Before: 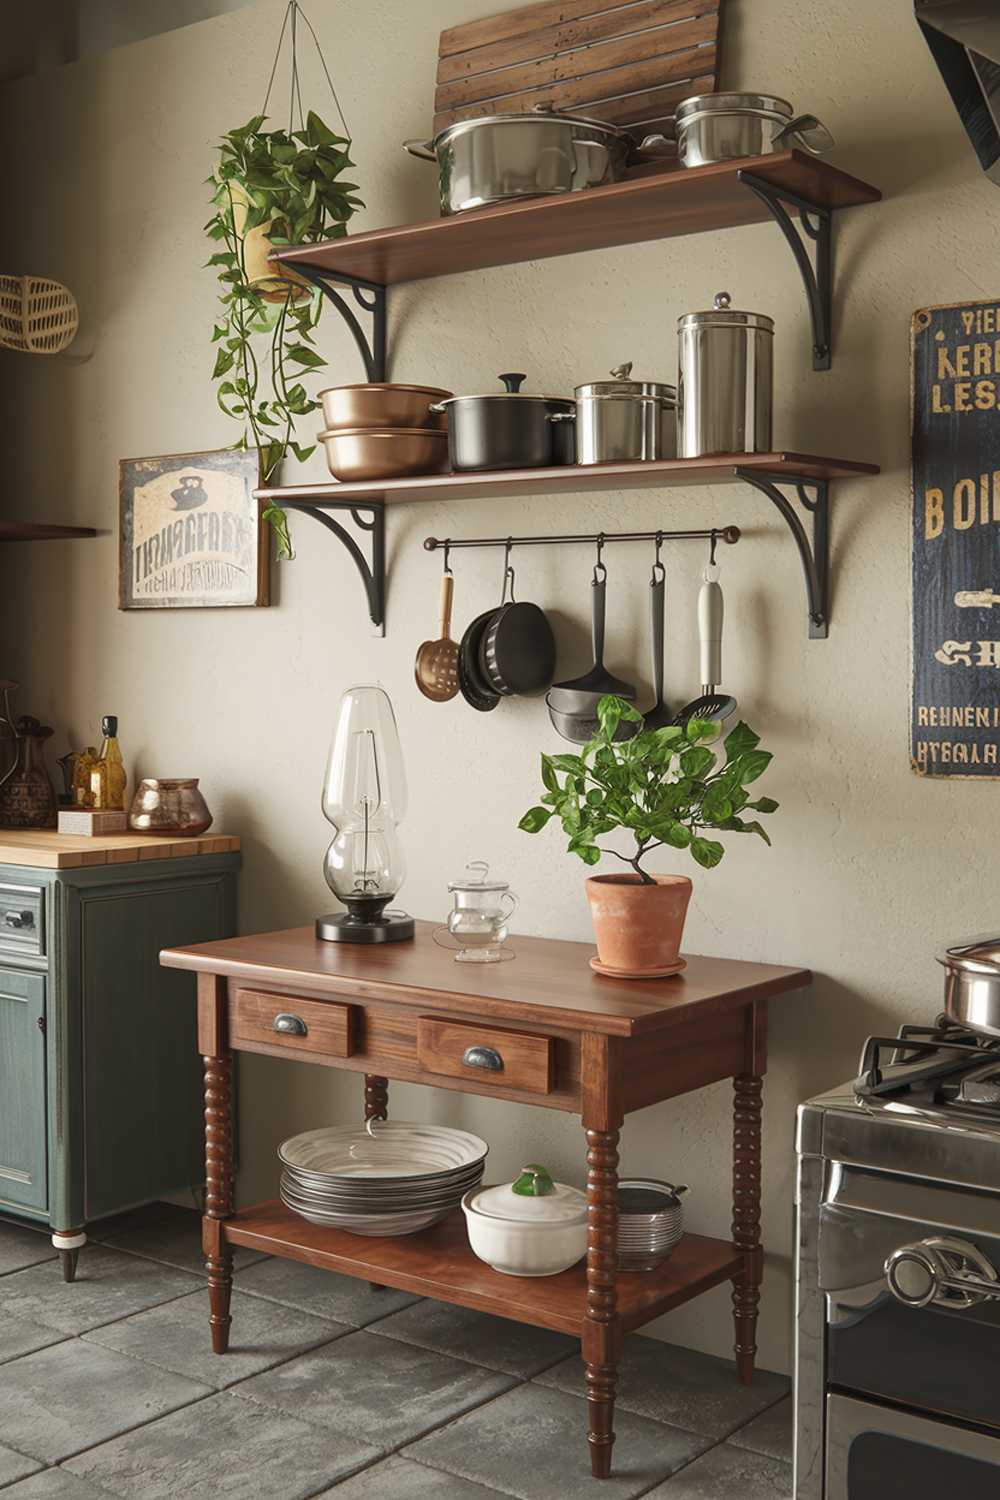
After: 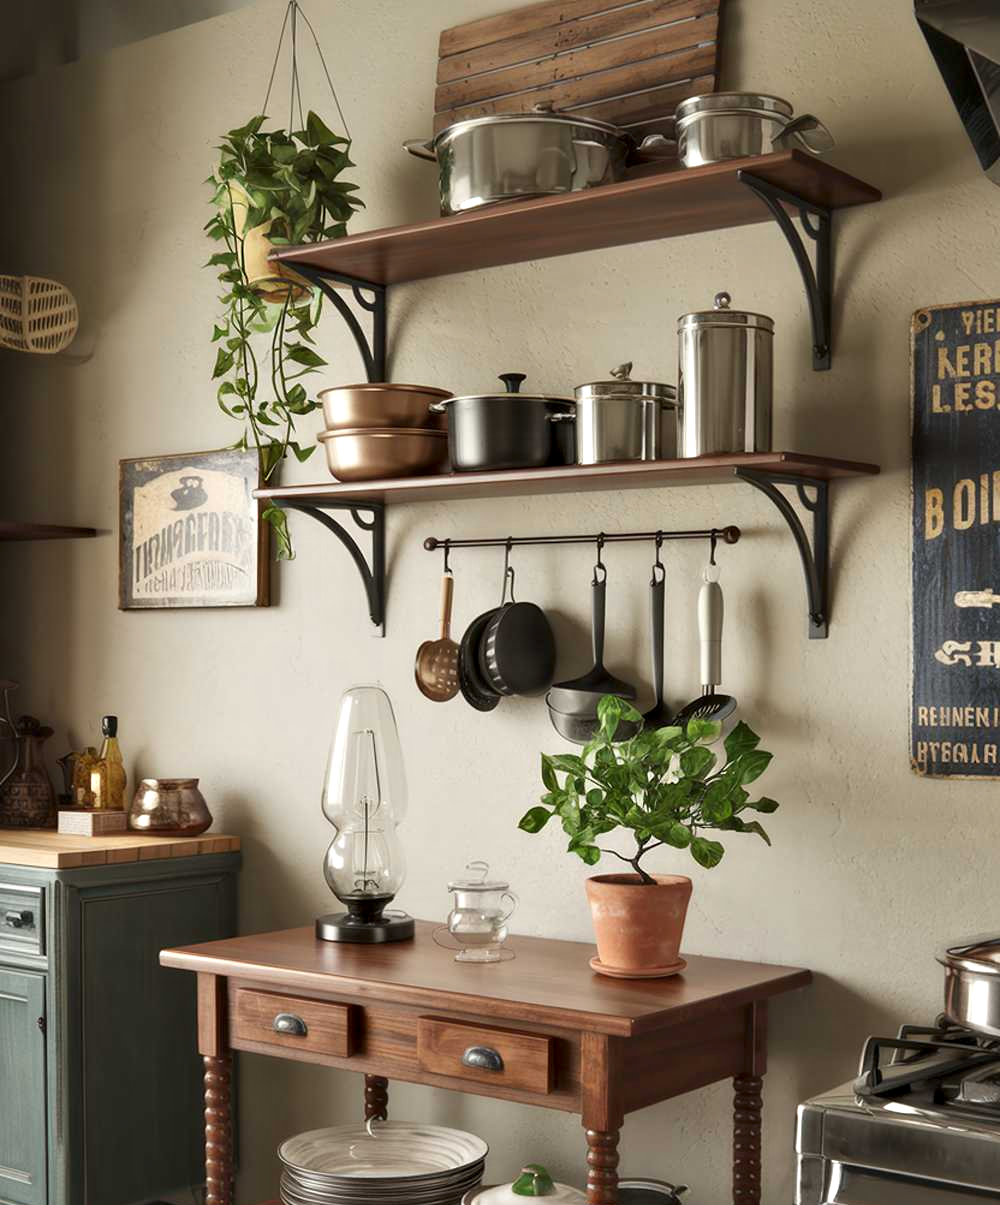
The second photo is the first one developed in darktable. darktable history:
crop: bottom 19.651%
contrast equalizer: y [[0.514, 0.573, 0.581, 0.508, 0.5, 0.5], [0.5 ×6], [0.5 ×6], [0 ×6], [0 ×6]]
